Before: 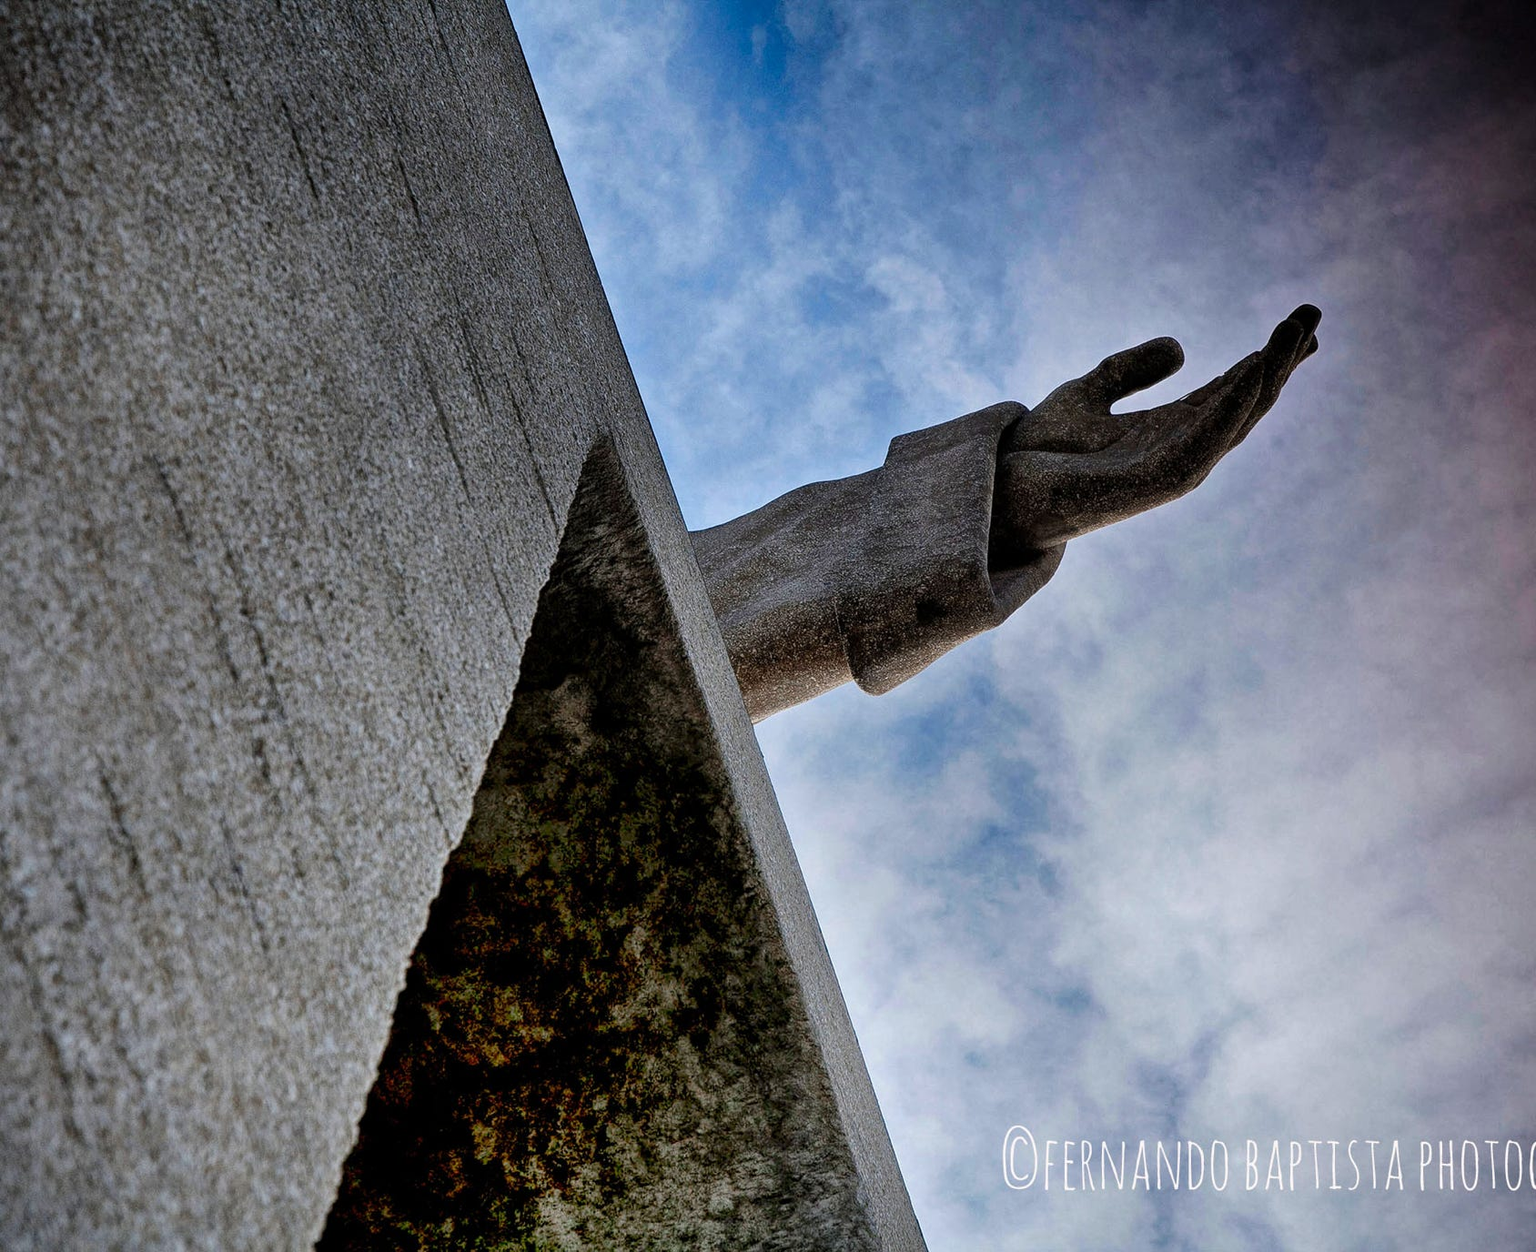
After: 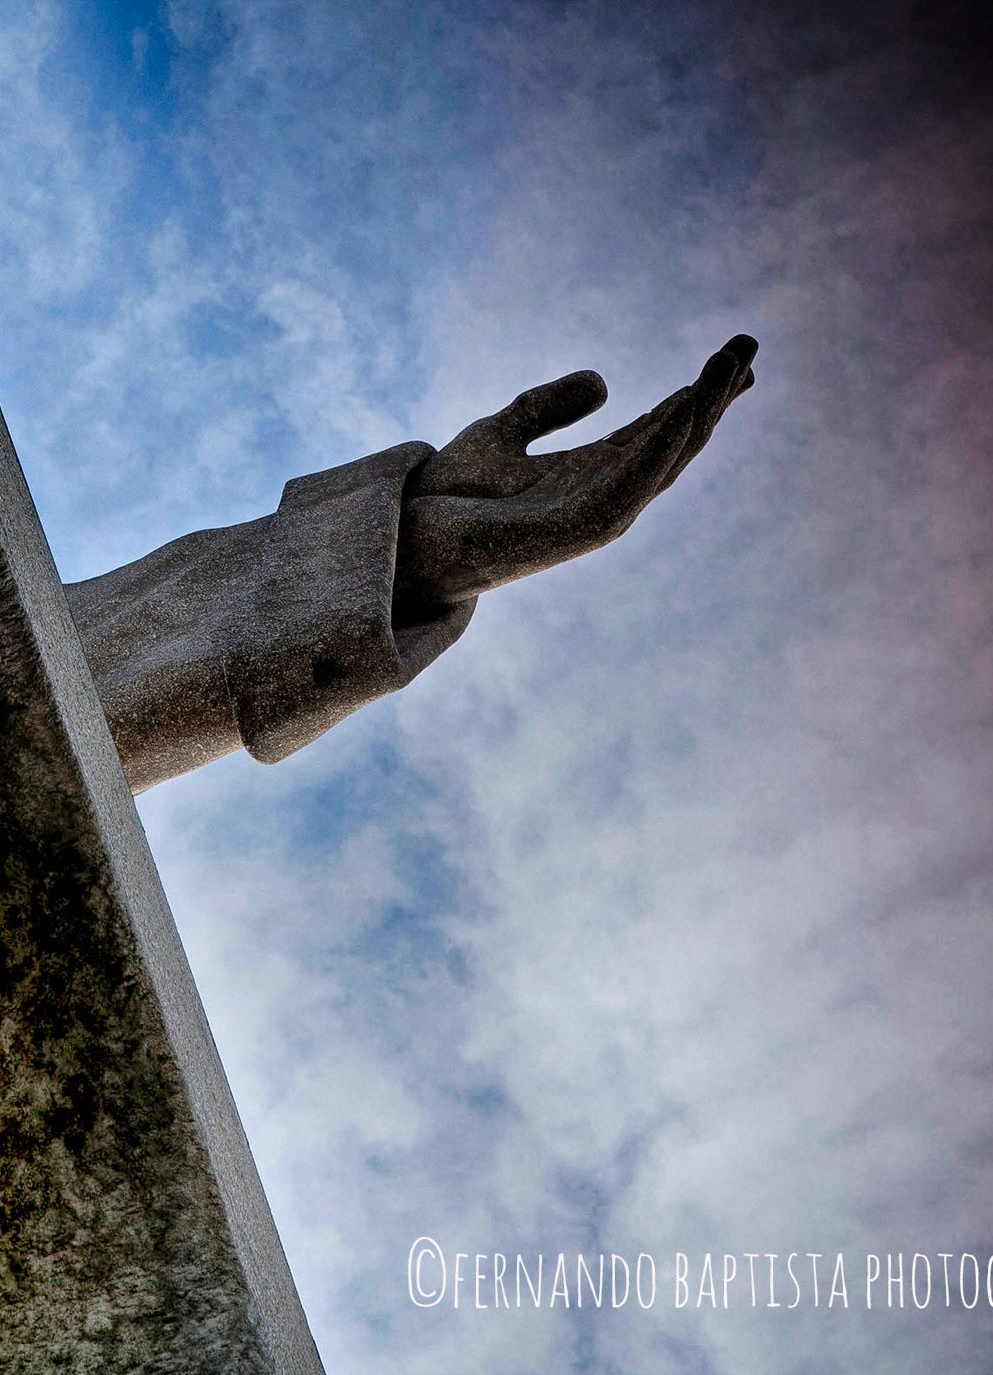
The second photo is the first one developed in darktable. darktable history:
crop: left 41.147%
